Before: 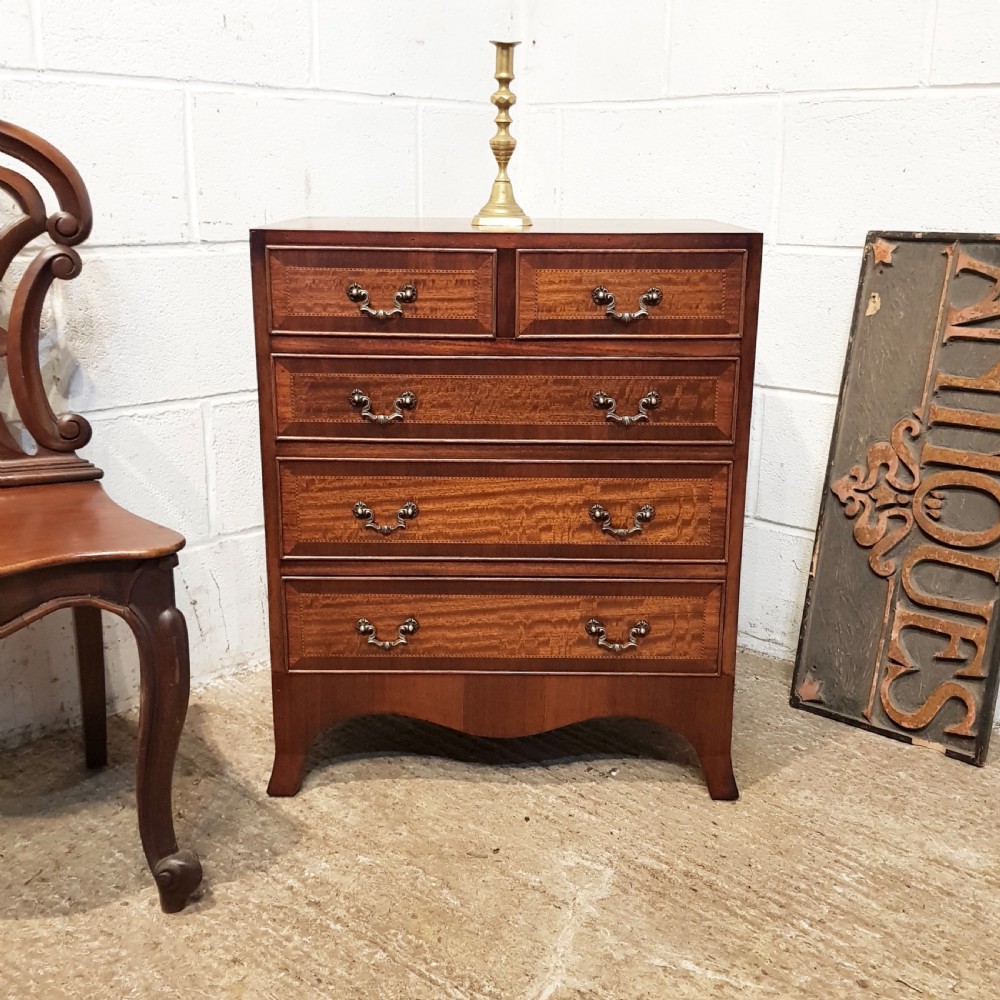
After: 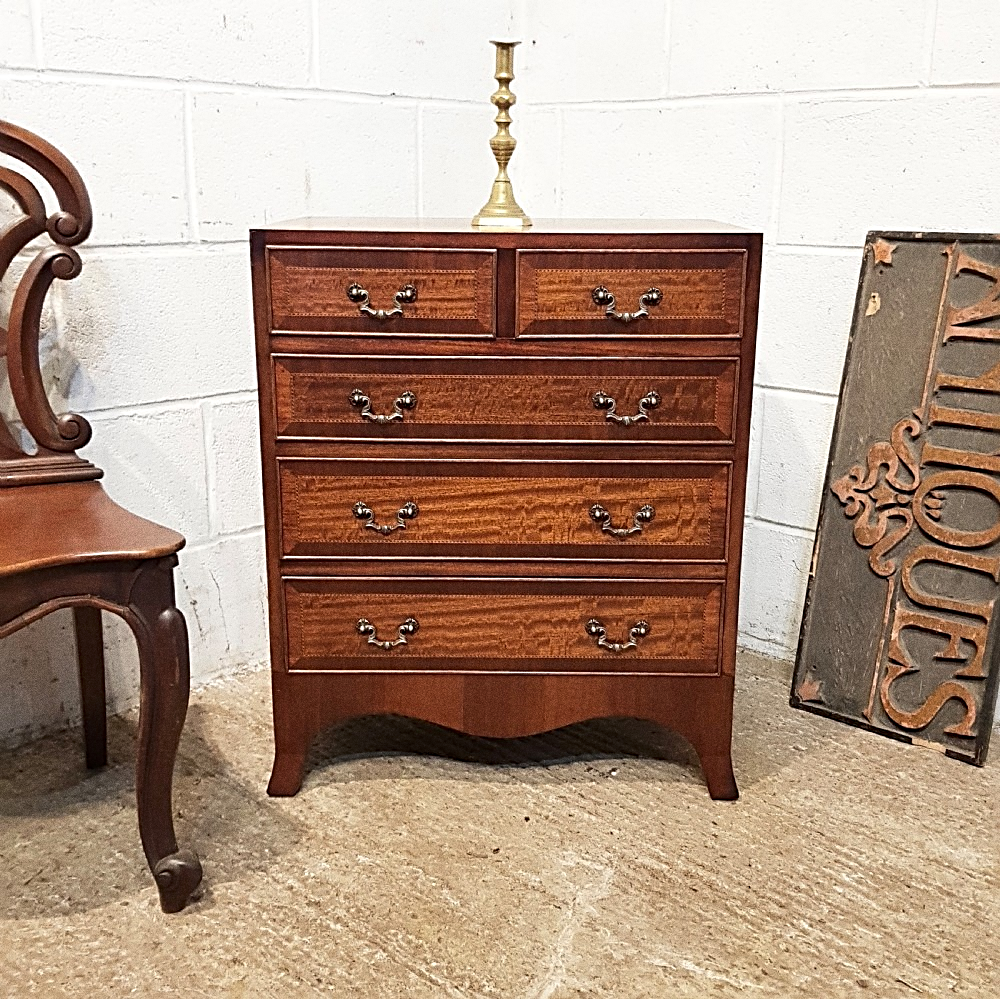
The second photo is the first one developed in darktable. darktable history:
sharpen: radius 2.676, amount 0.669
crop: bottom 0.071%
grain: coarseness 0.09 ISO, strength 40%
